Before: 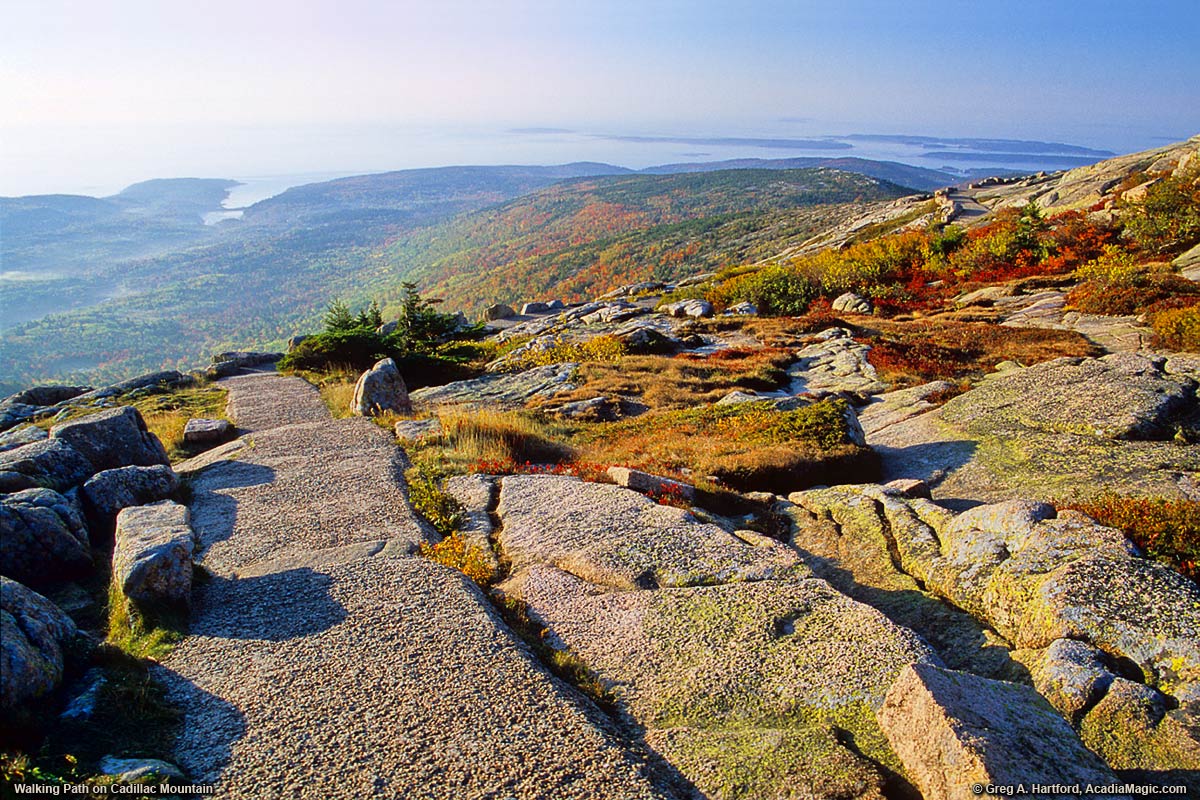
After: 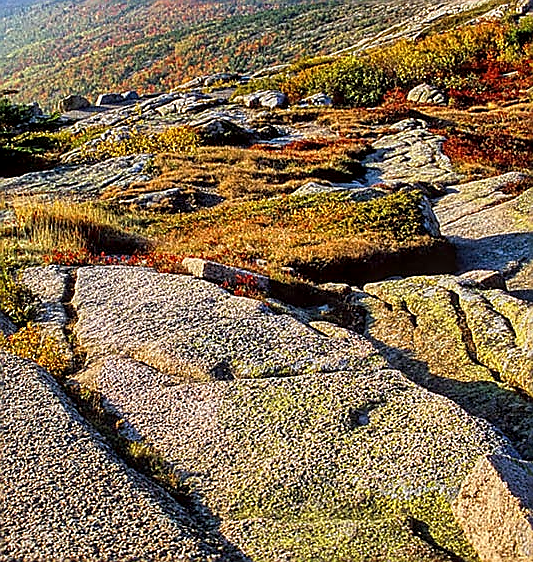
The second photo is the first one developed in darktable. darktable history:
crop: left 35.432%, top 26.233%, right 20.145%, bottom 3.432%
sharpen: radius 1.4, amount 1.25, threshold 0.7
local contrast: detail 150%
